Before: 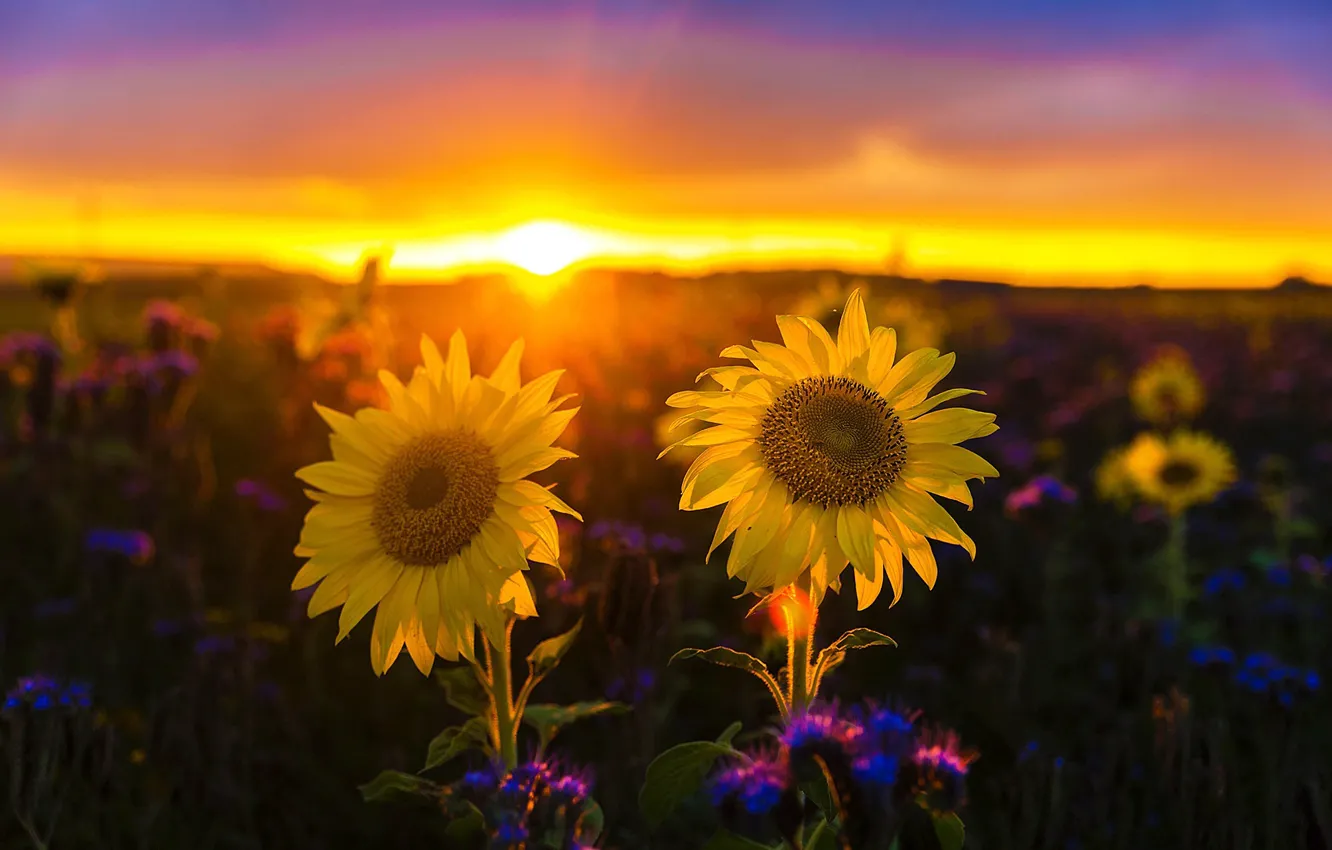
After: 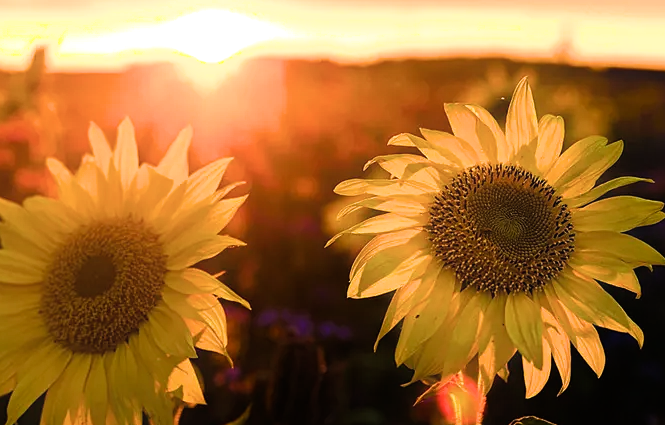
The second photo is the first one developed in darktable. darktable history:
filmic rgb: black relative exposure -9.08 EV, white relative exposure 2.3 EV, hardness 7.49
crop: left 25%, top 25%, right 25%, bottom 25%
contrast equalizer: y [[0.439, 0.44, 0.442, 0.457, 0.493, 0.498], [0.5 ×6], [0.5 ×6], [0 ×6], [0 ×6]]
